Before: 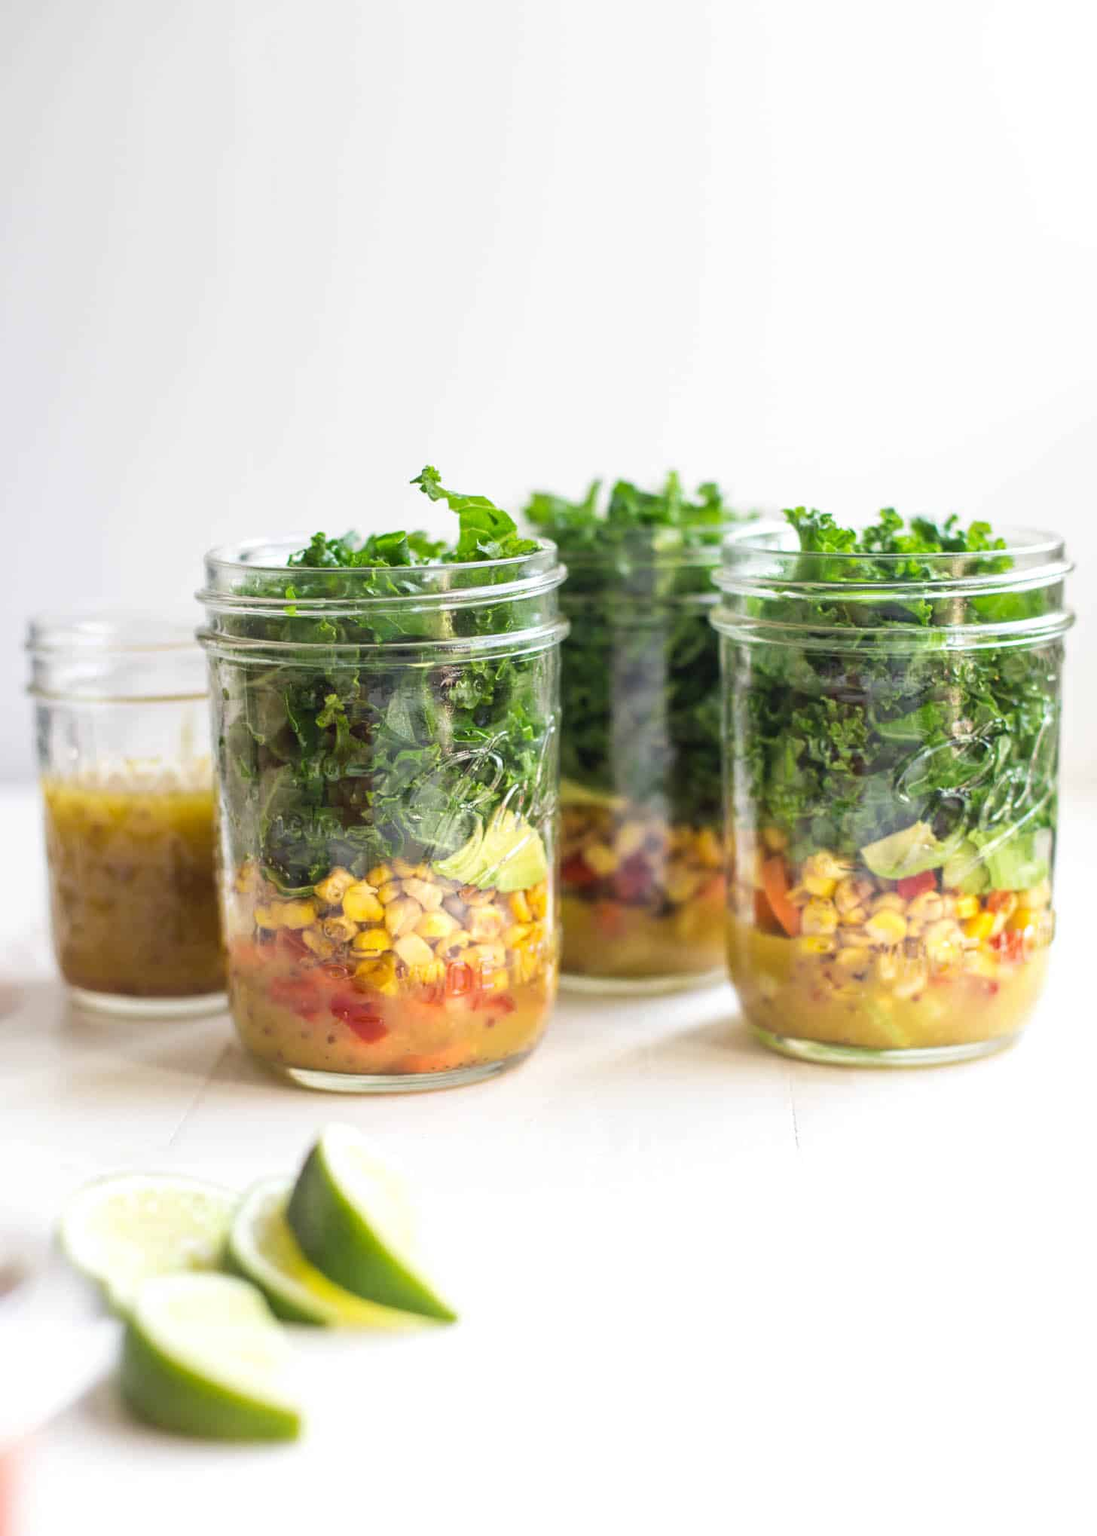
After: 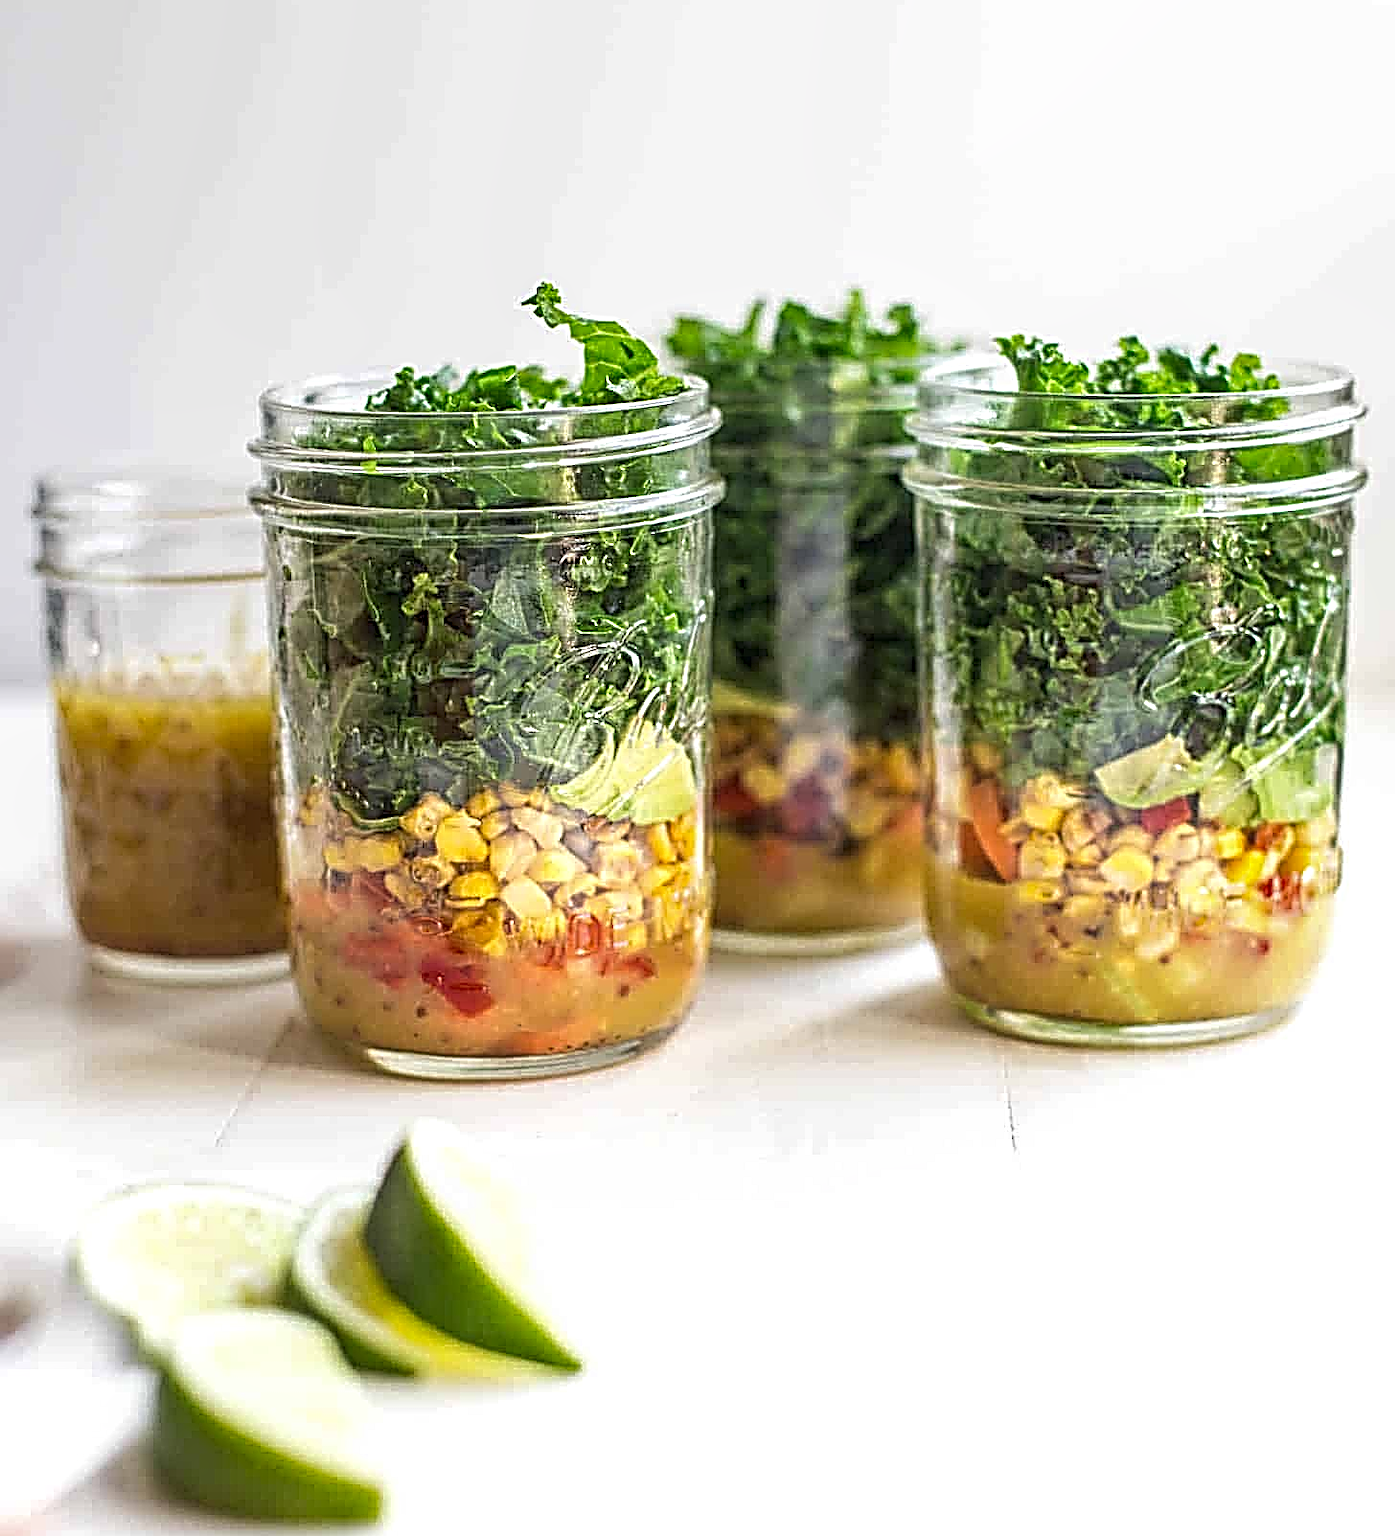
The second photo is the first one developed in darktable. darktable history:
crop and rotate: top 15.868%, bottom 5.43%
shadows and highlights: shadows 20.8, highlights -36.01, soften with gaussian
sharpen: radius 3.184, amount 1.729
local contrast: on, module defaults
